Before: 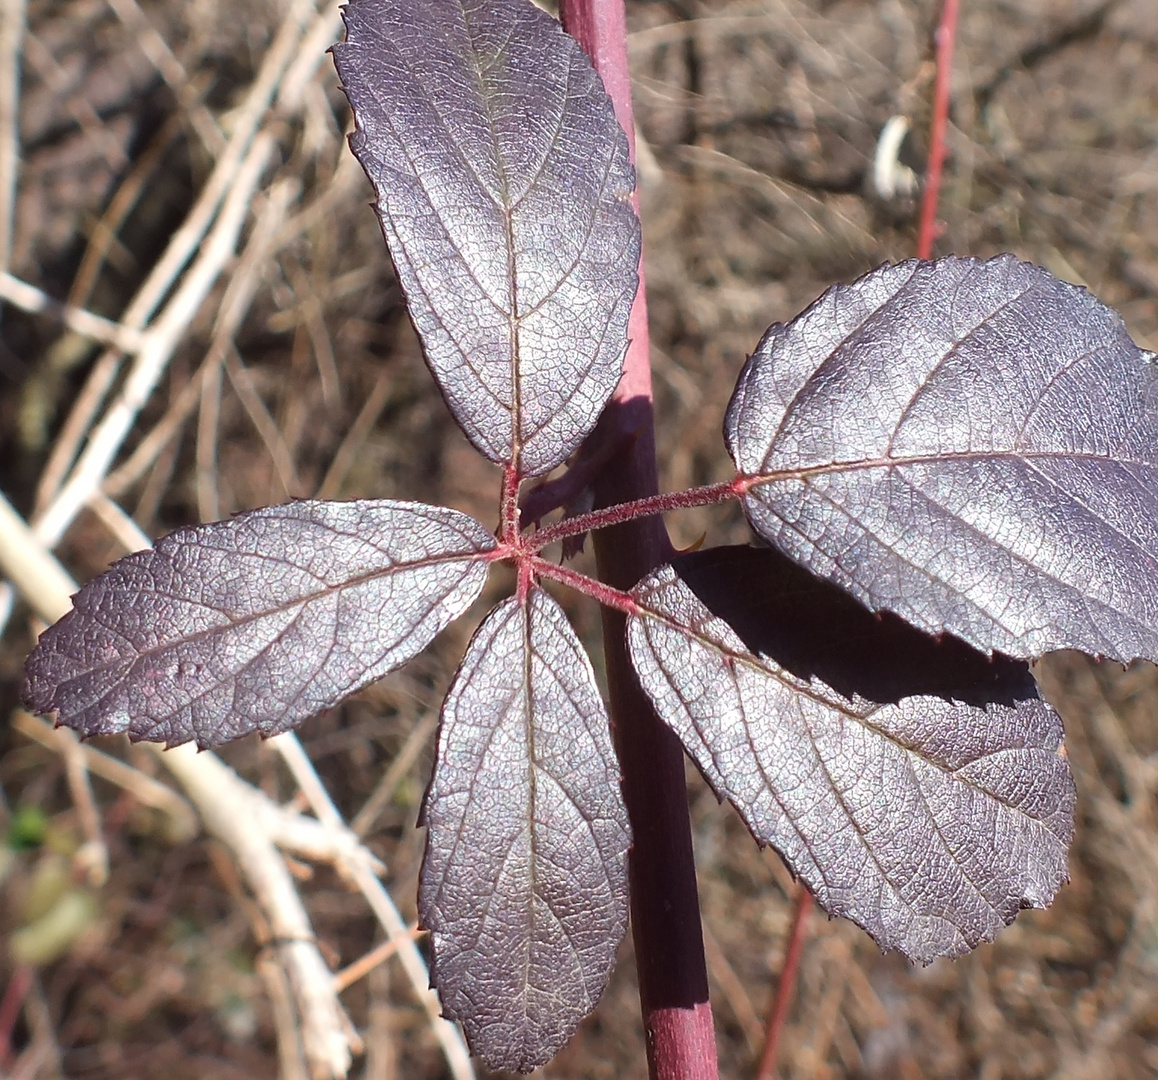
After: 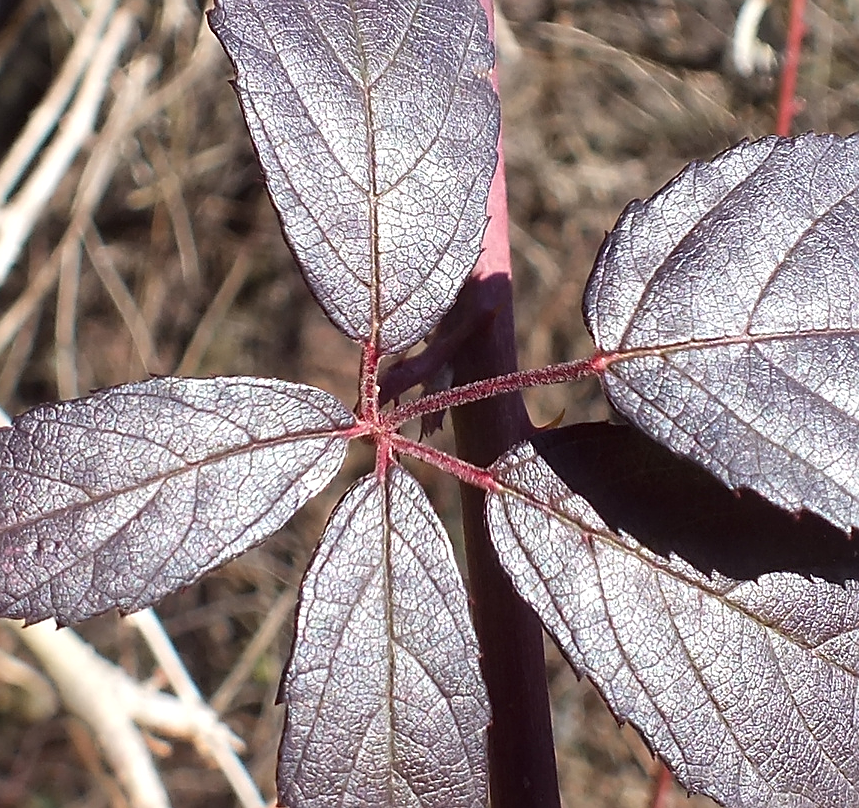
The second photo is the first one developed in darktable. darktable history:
crop and rotate: left 12.201%, top 11.44%, right 13.609%, bottom 13.712%
sharpen: on, module defaults
local contrast: mode bilateral grid, contrast 20, coarseness 50, detail 121%, midtone range 0.2
